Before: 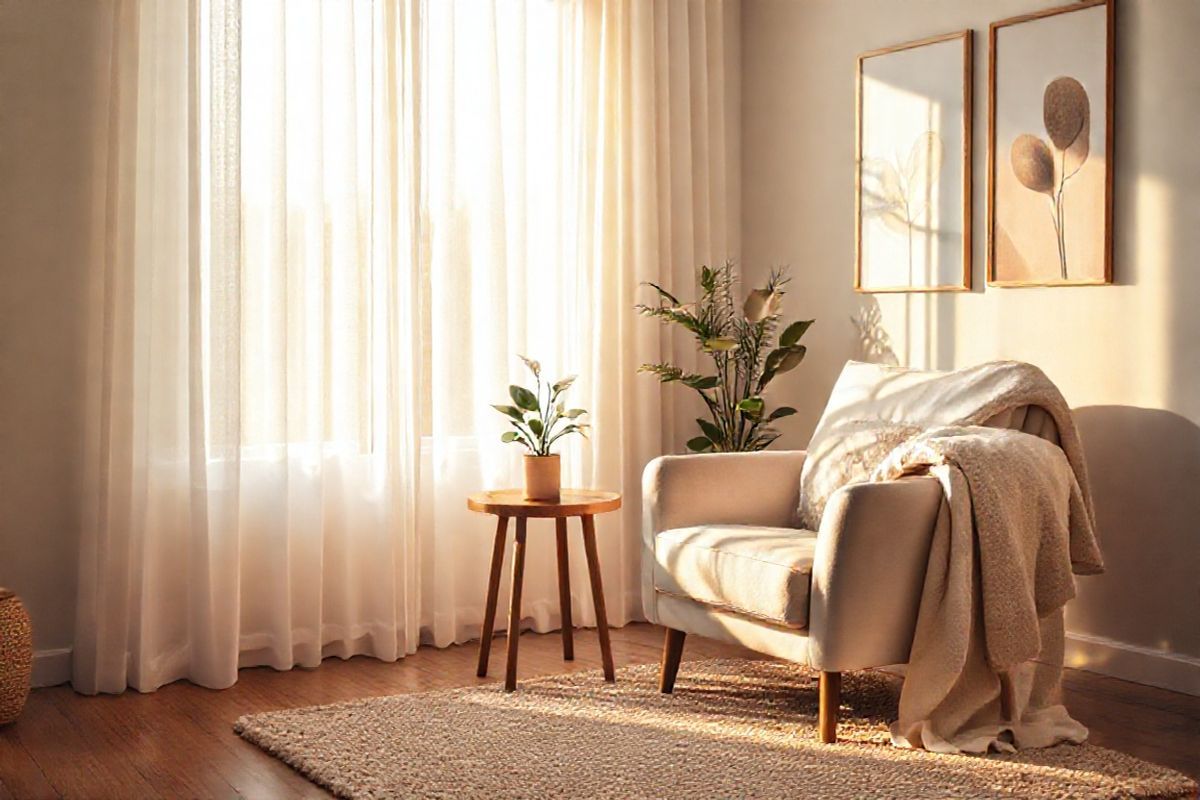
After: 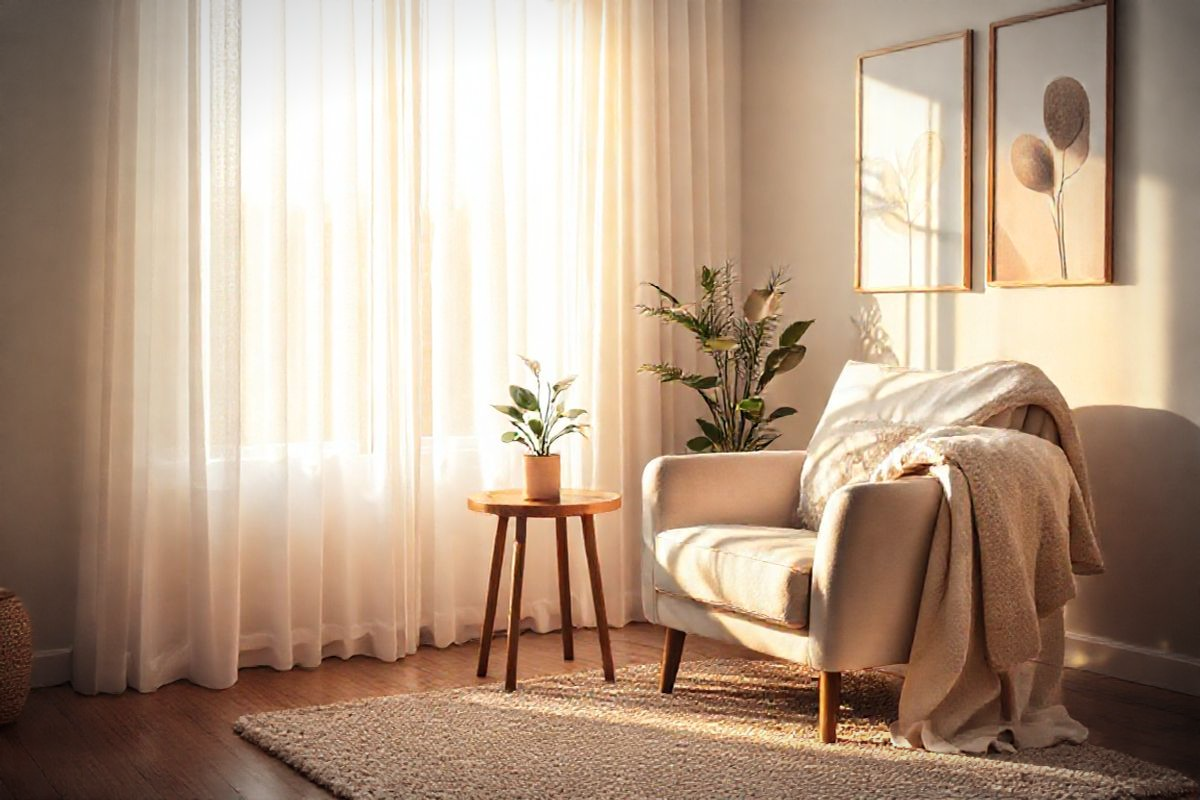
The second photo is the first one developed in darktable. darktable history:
shadows and highlights: shadows -69.99, highlights 35.86, soften with gaussian
vignetting: fall-off start 86.04%, brightness -0.519, saturation -0.507, automatic ratio true
